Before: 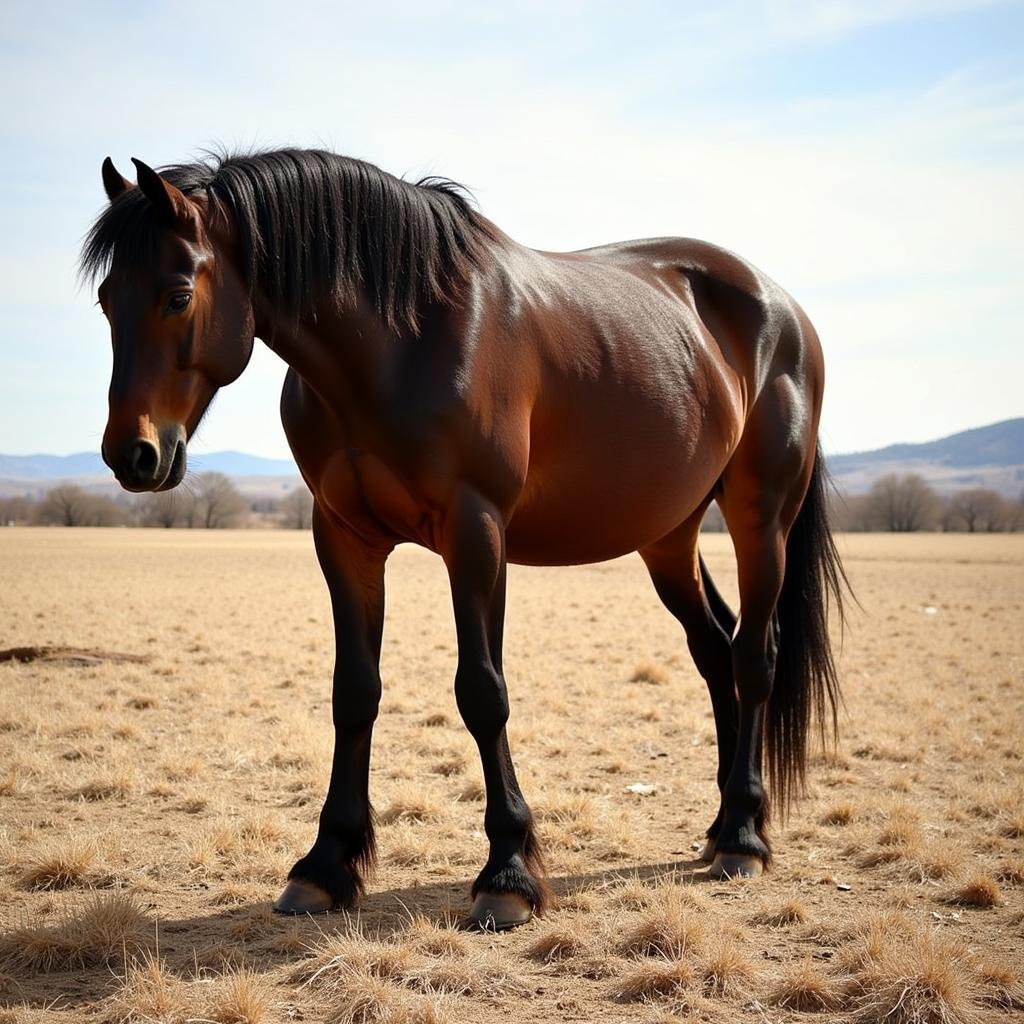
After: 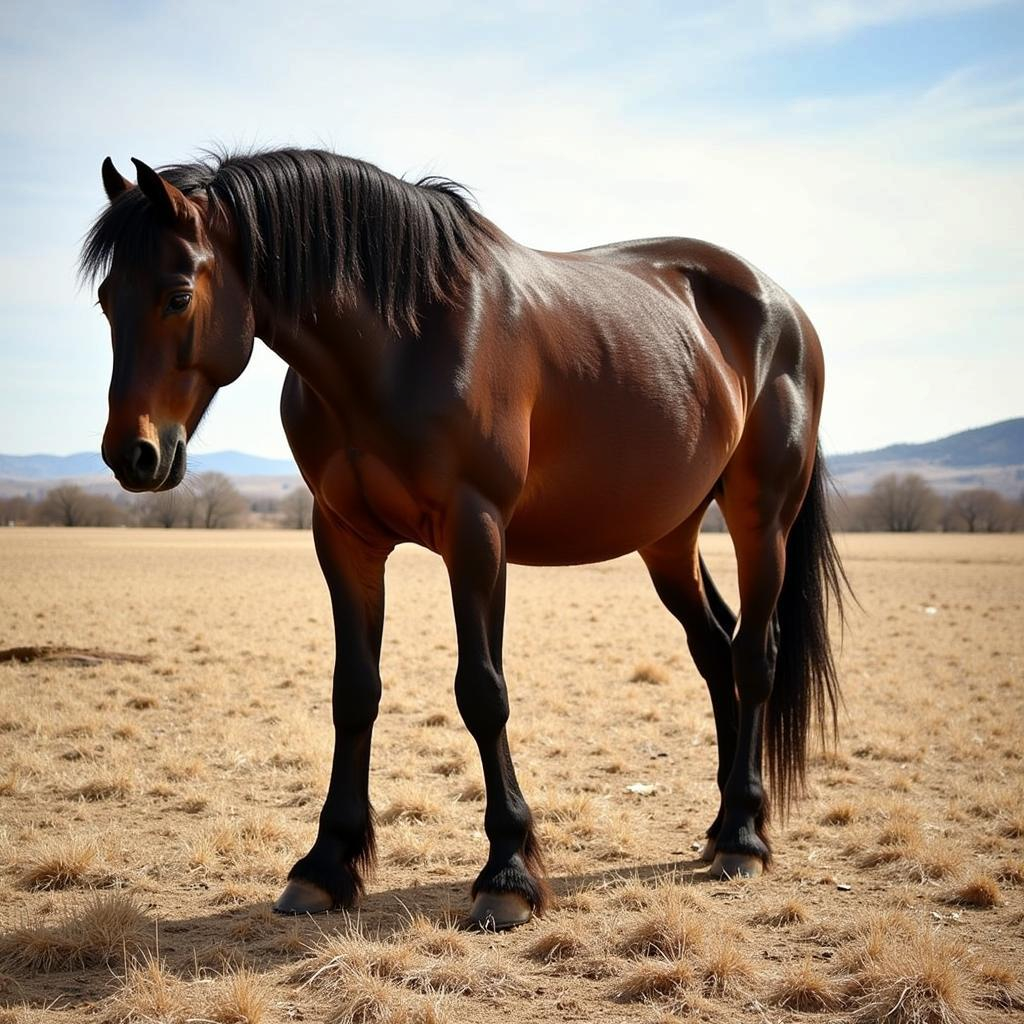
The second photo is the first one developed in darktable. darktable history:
shadows and highlights: shadows 22.61, highlights -49.11, soften with gaussian
